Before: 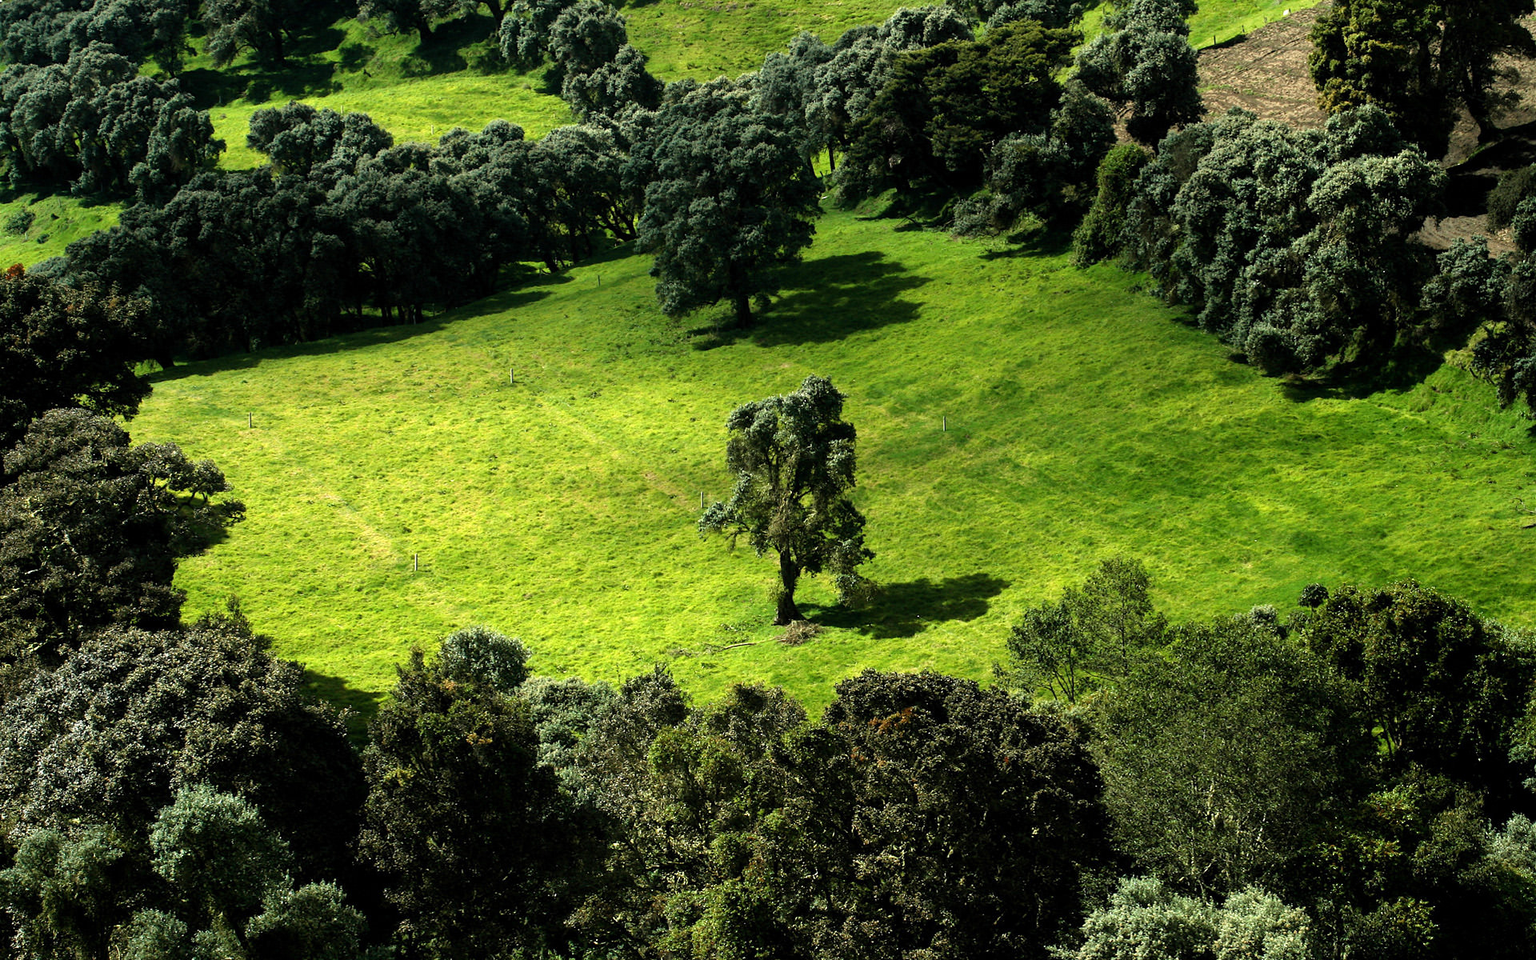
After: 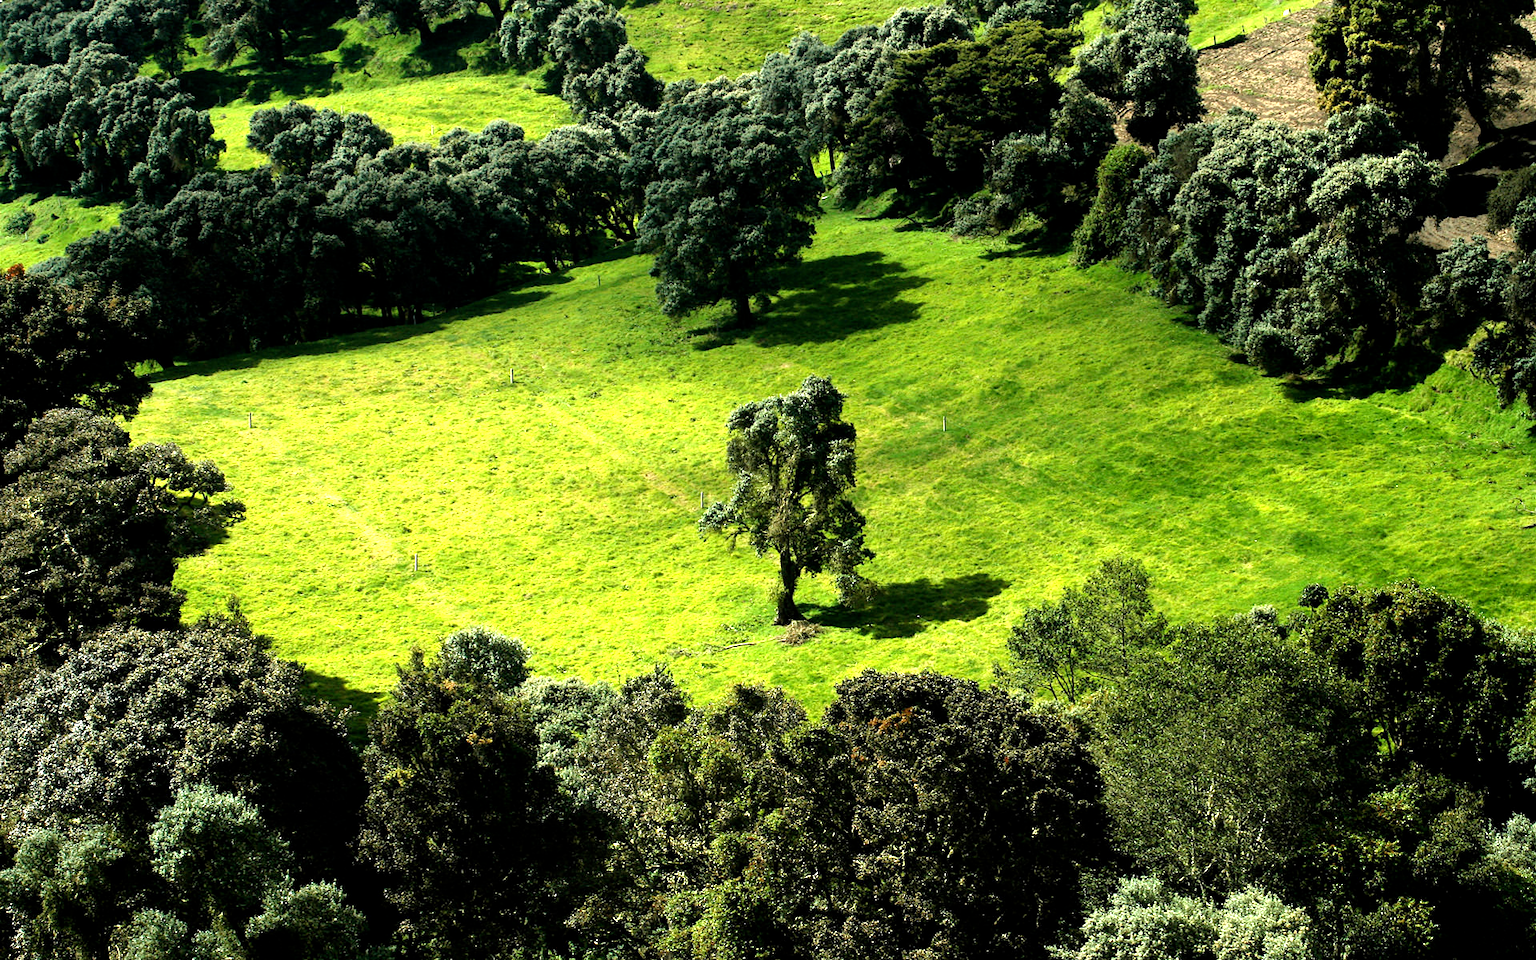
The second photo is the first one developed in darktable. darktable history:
exposure: exposure 0.76 EV, compensate highlight preservation false
